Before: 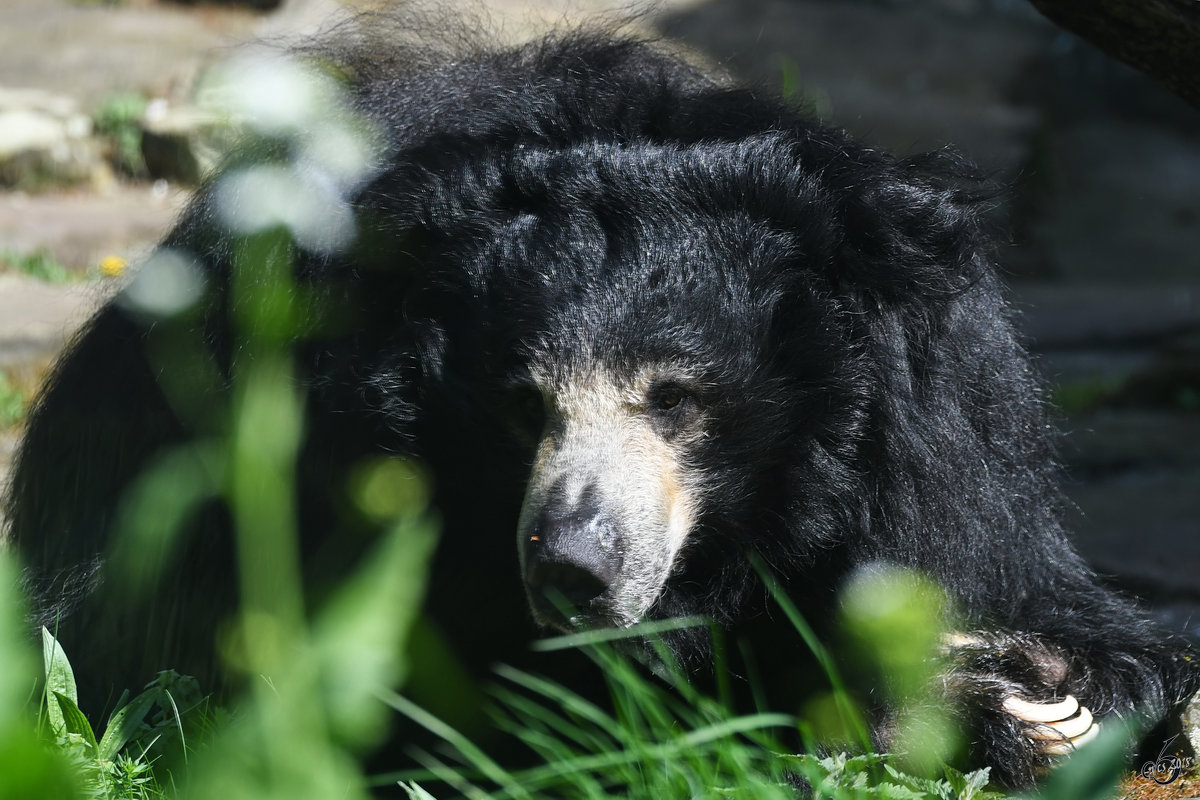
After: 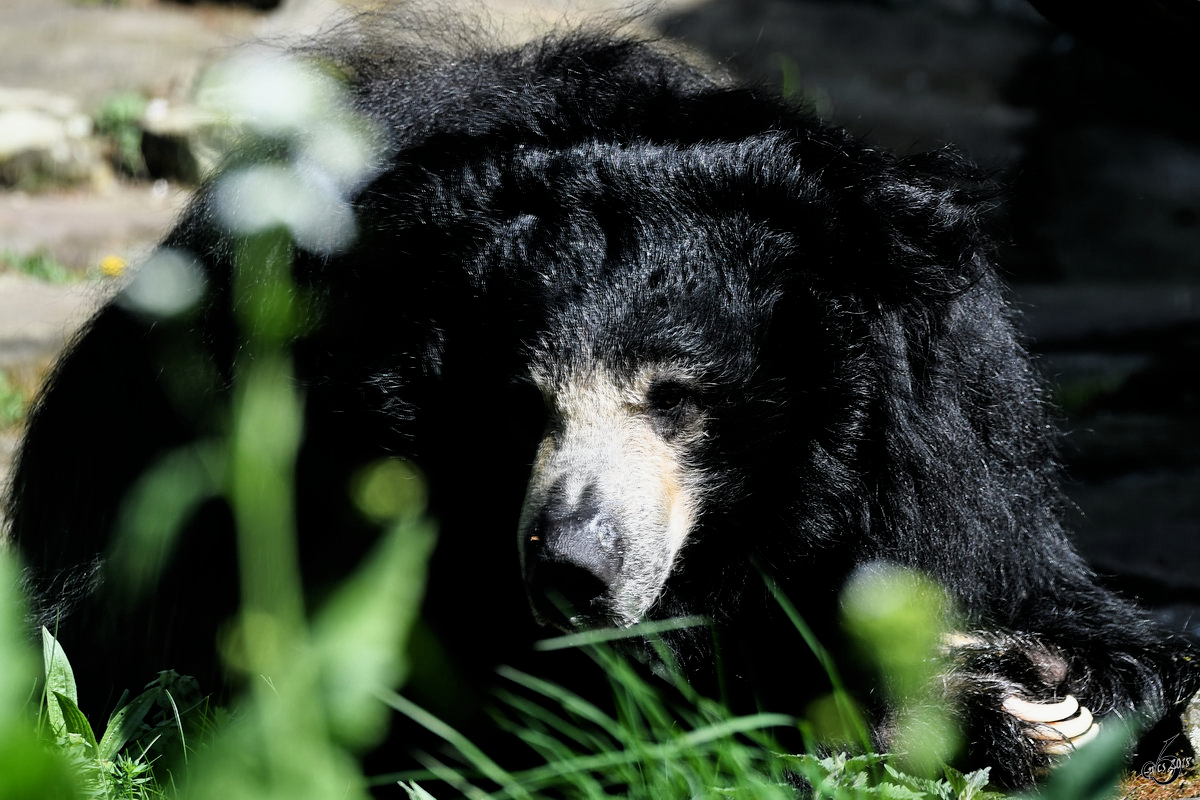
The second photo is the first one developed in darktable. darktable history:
filmic rgb: black relative exposure -4.91 EV, white relative exposure 2.84 EV, hardness 3.7
contrast brightness saturation: contrast 0.07
